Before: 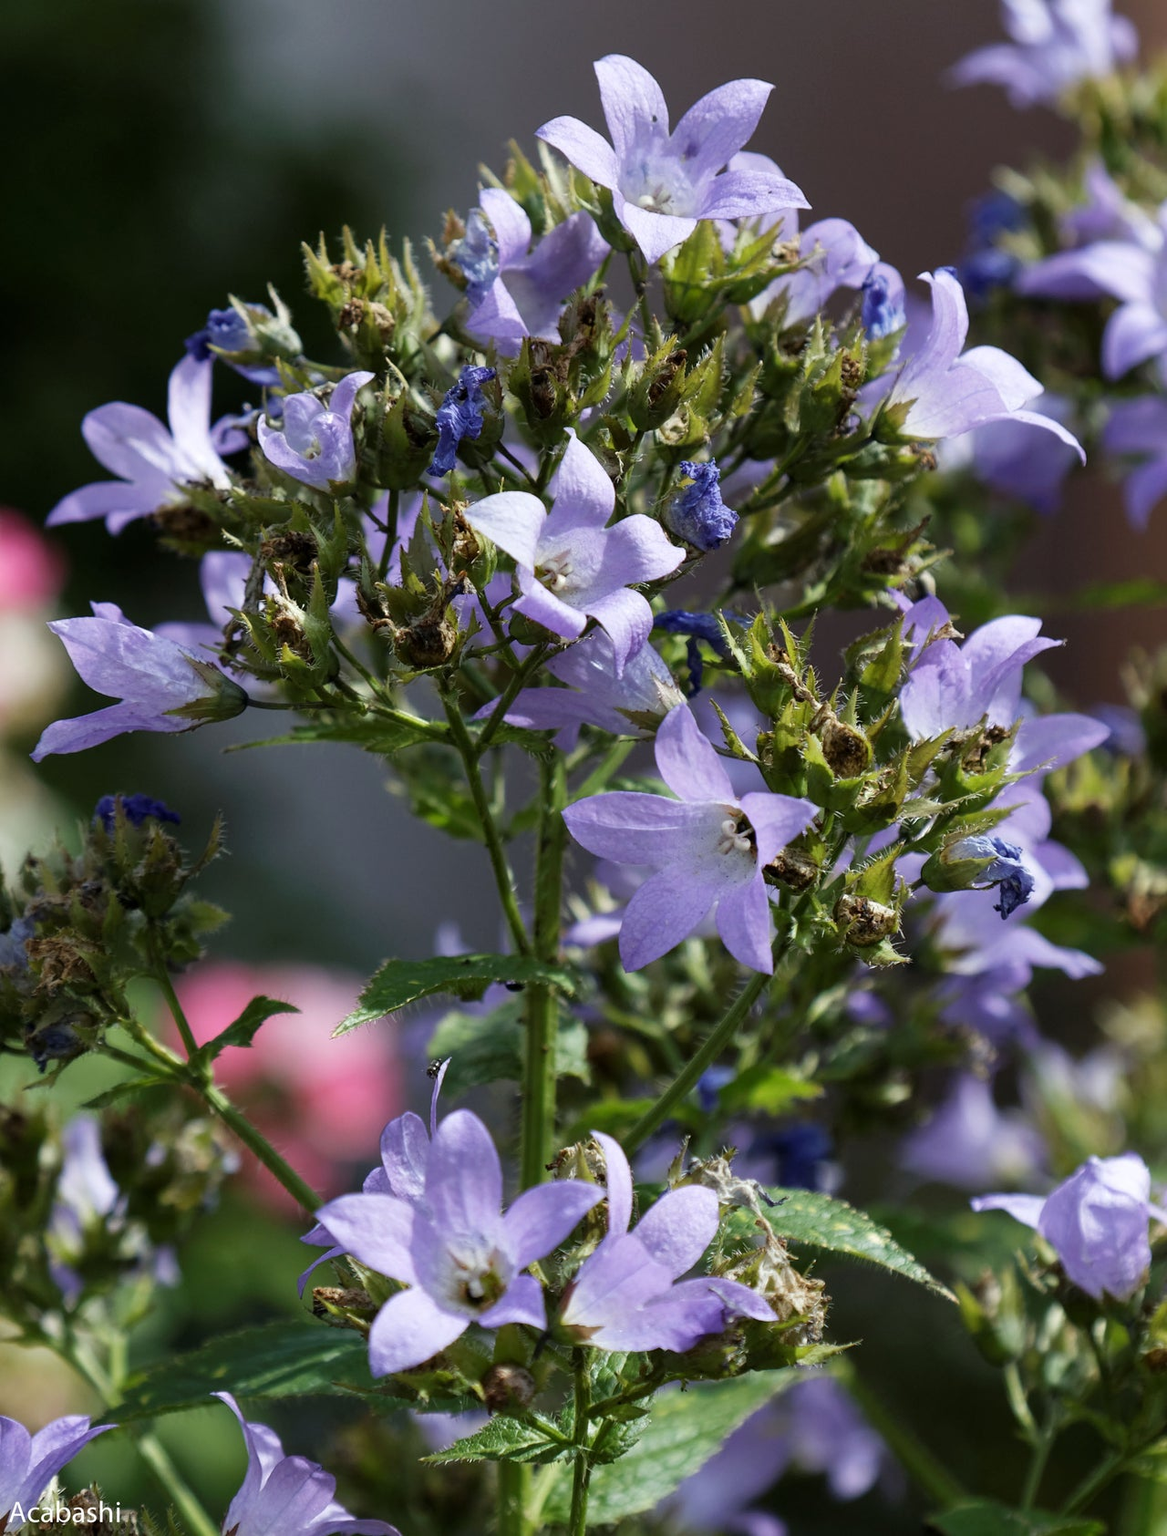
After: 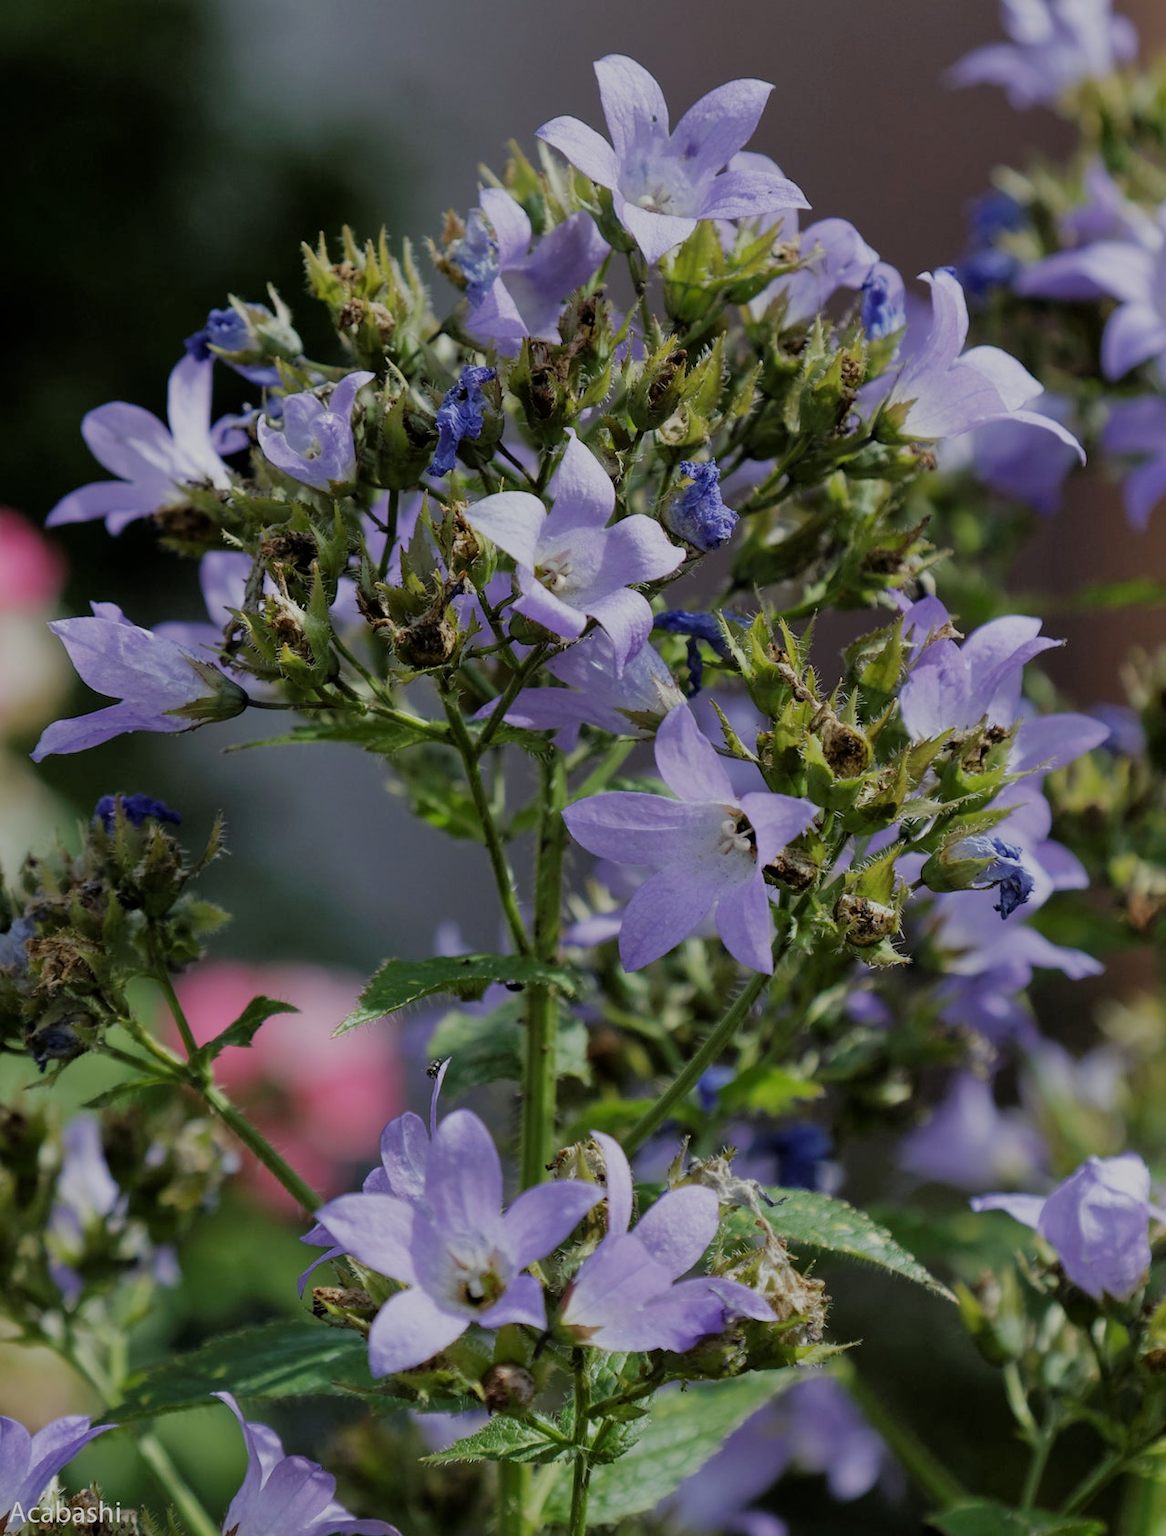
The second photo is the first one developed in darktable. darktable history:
tone equalizer: -8 EV 0.25 EV, -7 EV 0.417 EV, -6 EV 0.417 EV, -5 EV 0.25 EV, -3 EV -0.25 EV, -2 EV -0.417 EV, -1 EV -0.417 EV, +0 EV -0.25 EV, edges refinement/feathering 500, mask exposure compensation -1.57 EV, preserve details guided filter
filmic rgb: hardness 4.17, contrast 0.921
